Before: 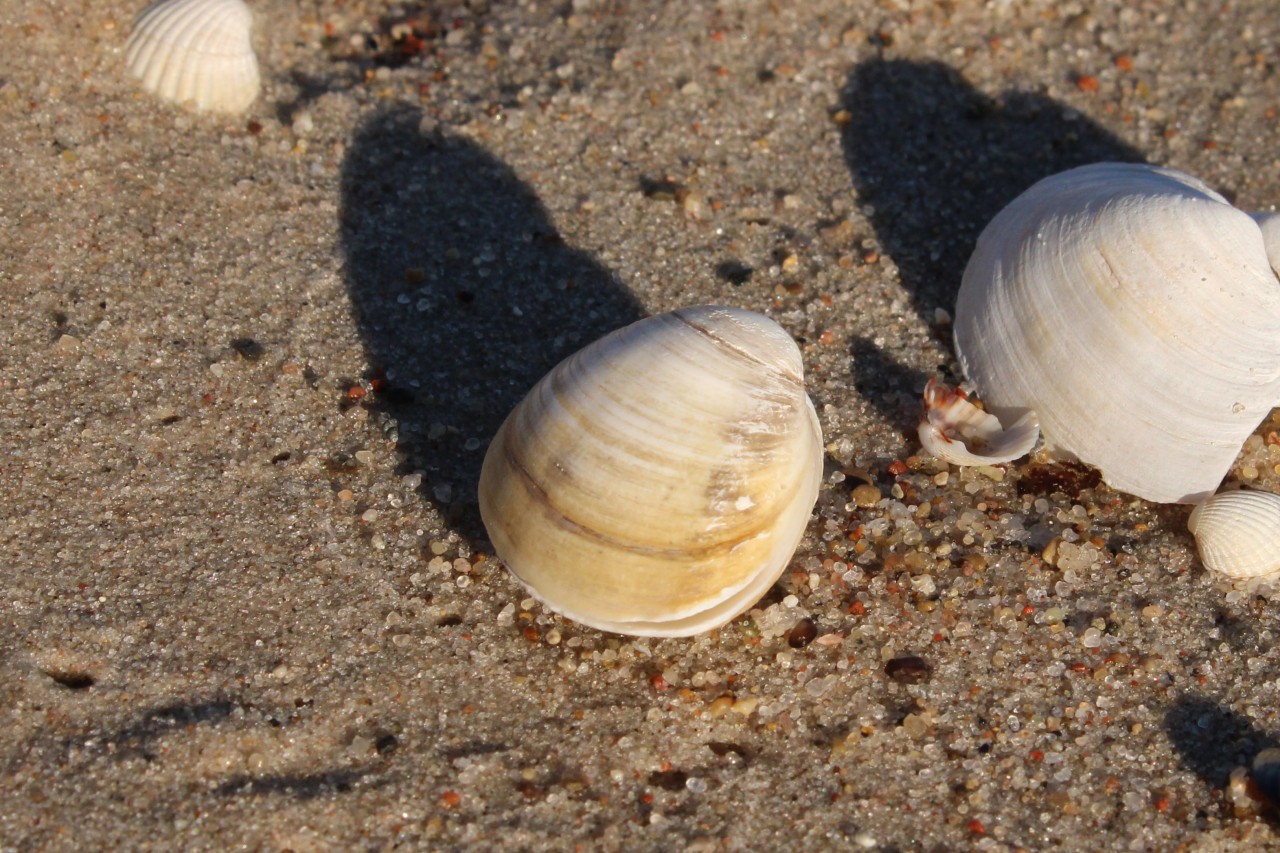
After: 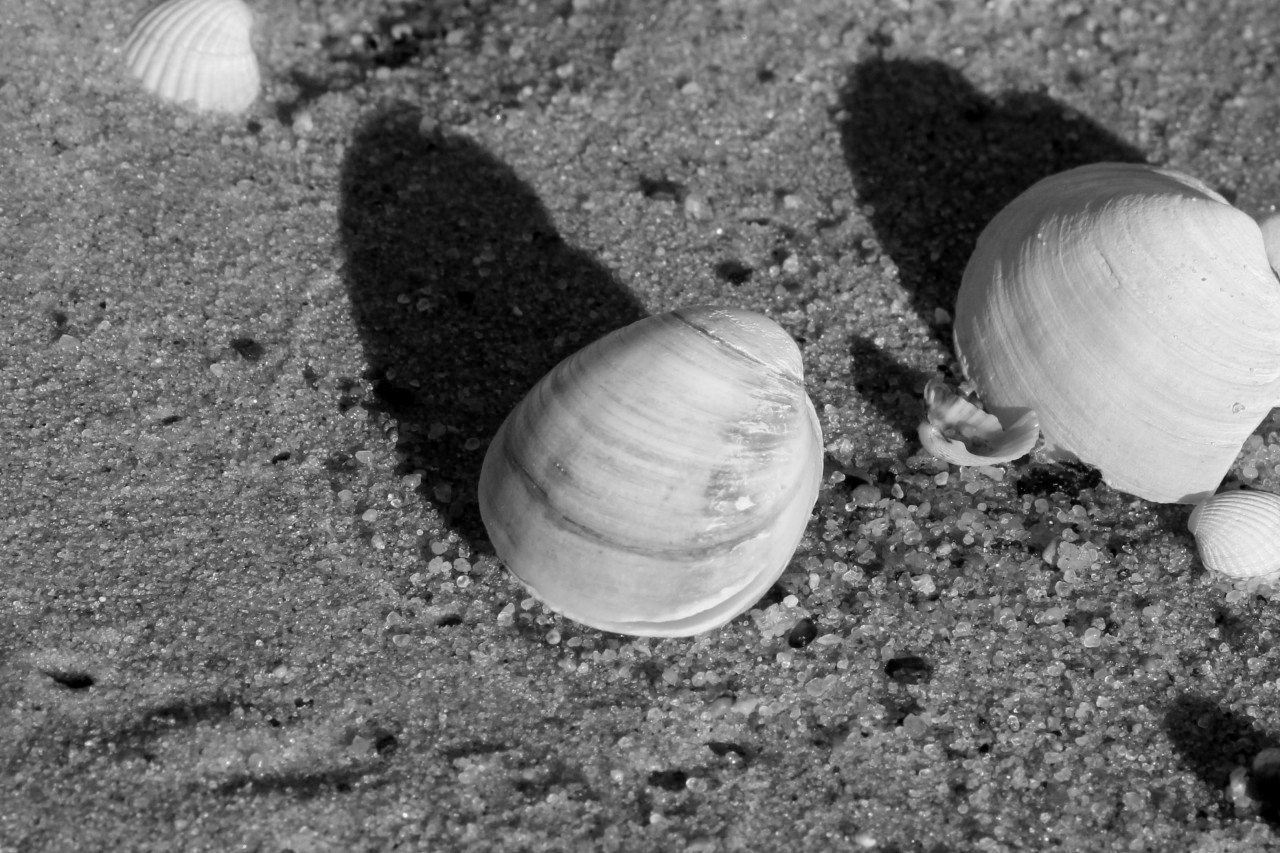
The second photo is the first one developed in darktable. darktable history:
monochrome: on, module defaults
color balance rgb: shadows lift › chroma 1%, shadows lift › hue 240.84°, highlights gain › chroma 2%, highlights gain › hue 73.2°, global offset › luminance -0.5%, perceptual saturation grading › global saturation 20%, perceptual saturation grading › highlights -25%, perceptual saturation grading › shadows 50%, global vibrance 15%
contrast brightness saturation: contrast 0.07
